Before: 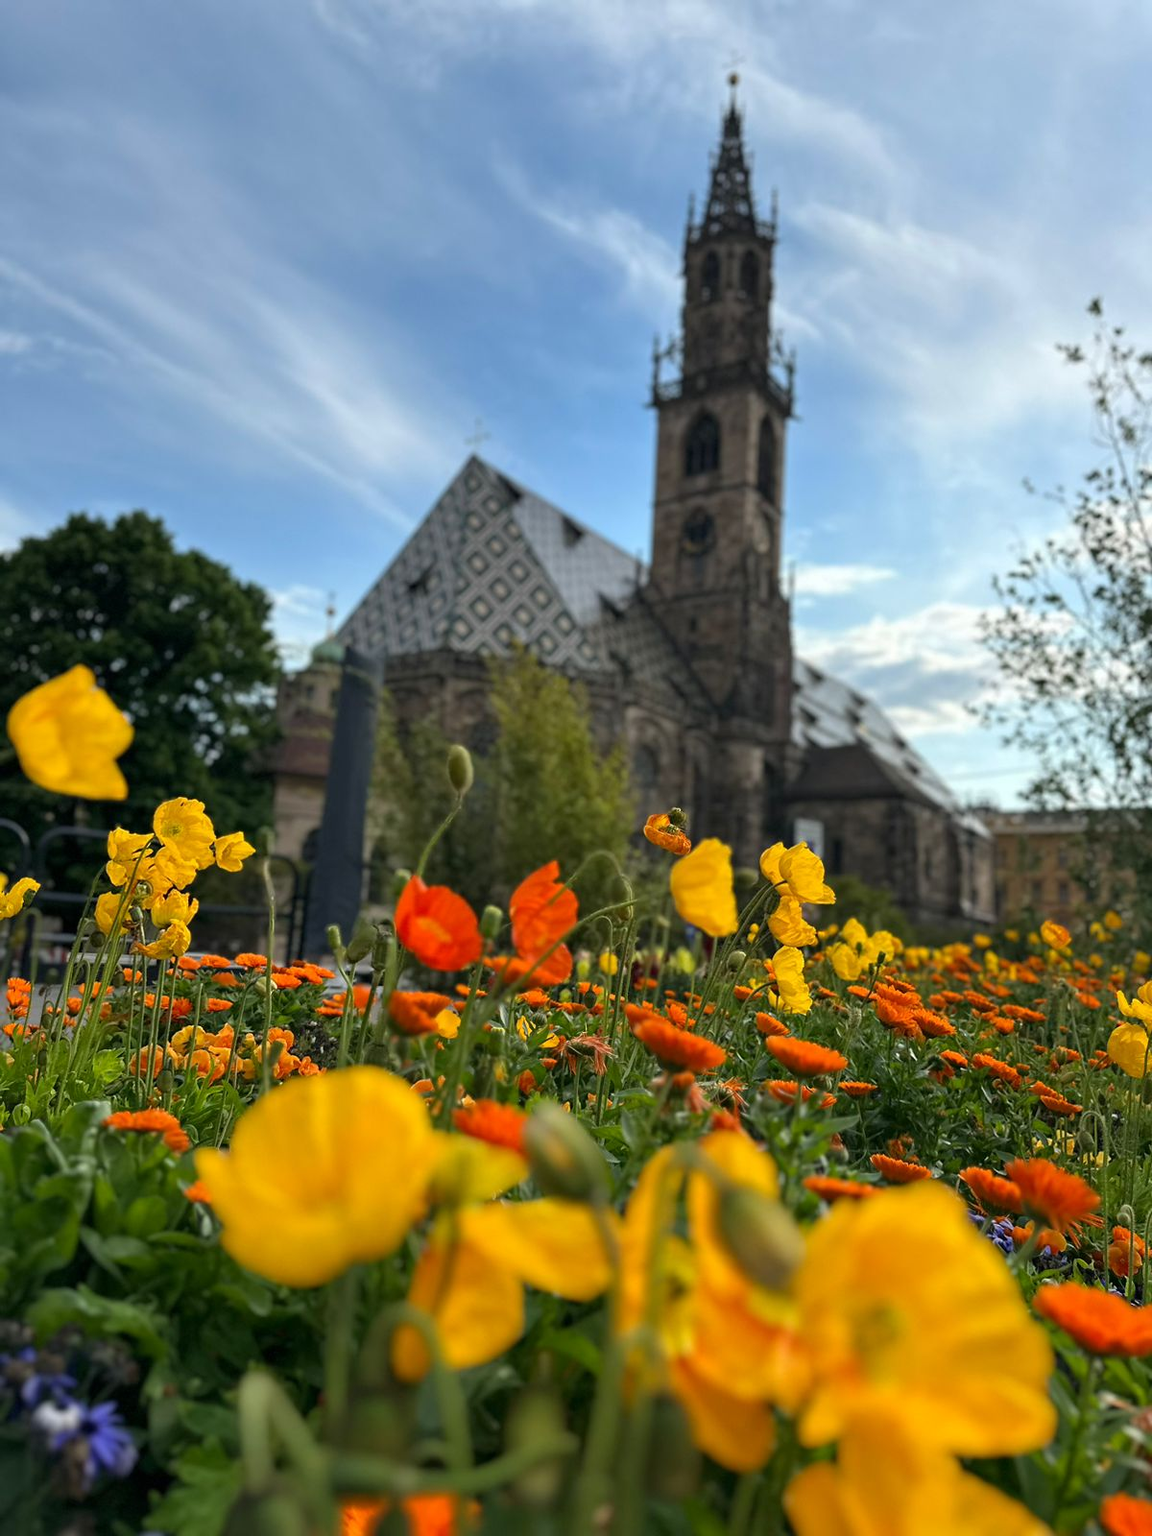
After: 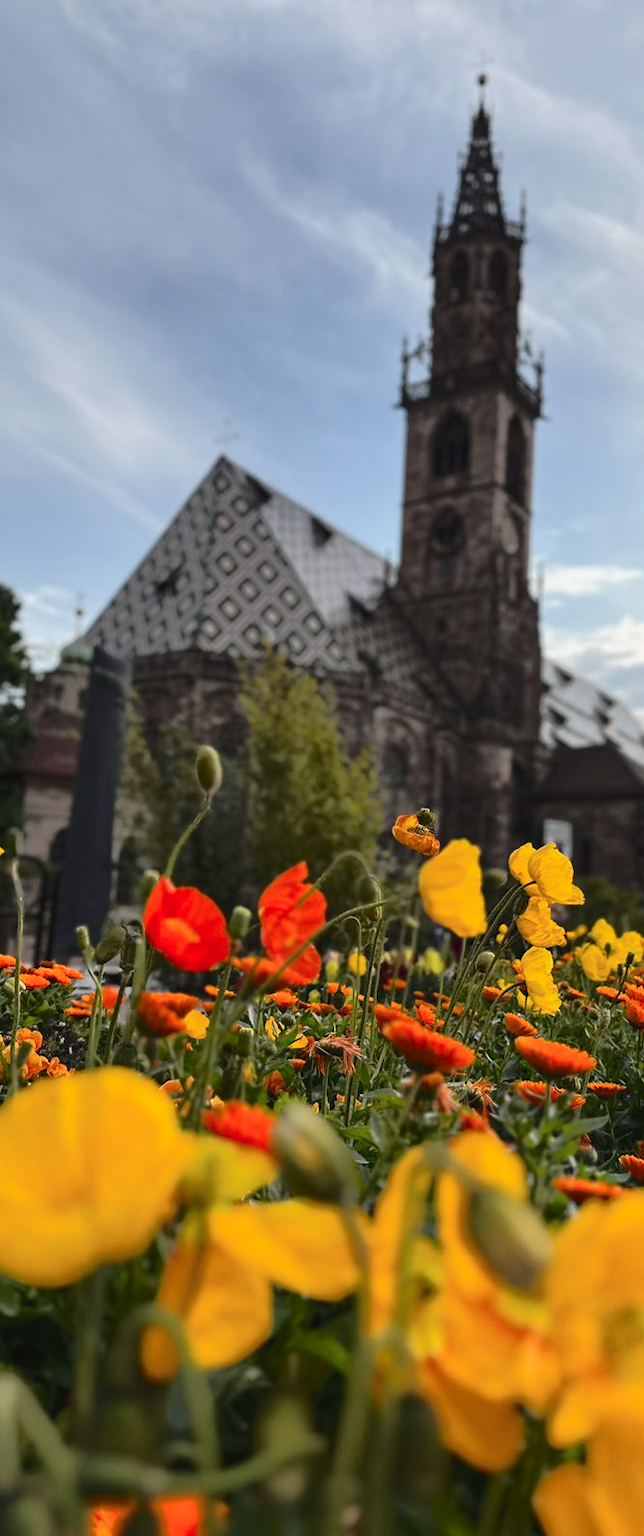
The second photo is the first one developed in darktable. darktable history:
crop: left 21.859%, right 22.155%, bottom 0.013%
tone curve: curves: ch0 [(0, 0.032) (0.094, 0.08) (0.265, 0.208) (0.41, 0.417) (0.498, 0.496) (0.638, 0.673) (0.845, 0.828) (0.994, 0.964)]; ch1 [(0, 0) (0.161, 0.092) (0.37, 0.302) (0.417, 0.434) (0.492, 0.502) (0.576, 0.589) (0.644, 0.638) (0.725, 0.765) (1, 1)]; ch2 [(0, 0) (0.352, 0.403) (0.45, 0.469) (0.521, 0.515) (0.55, 0.528) (0.589, 0.576) (1, 1)], color space Lab, independent channels, preserve colors none
